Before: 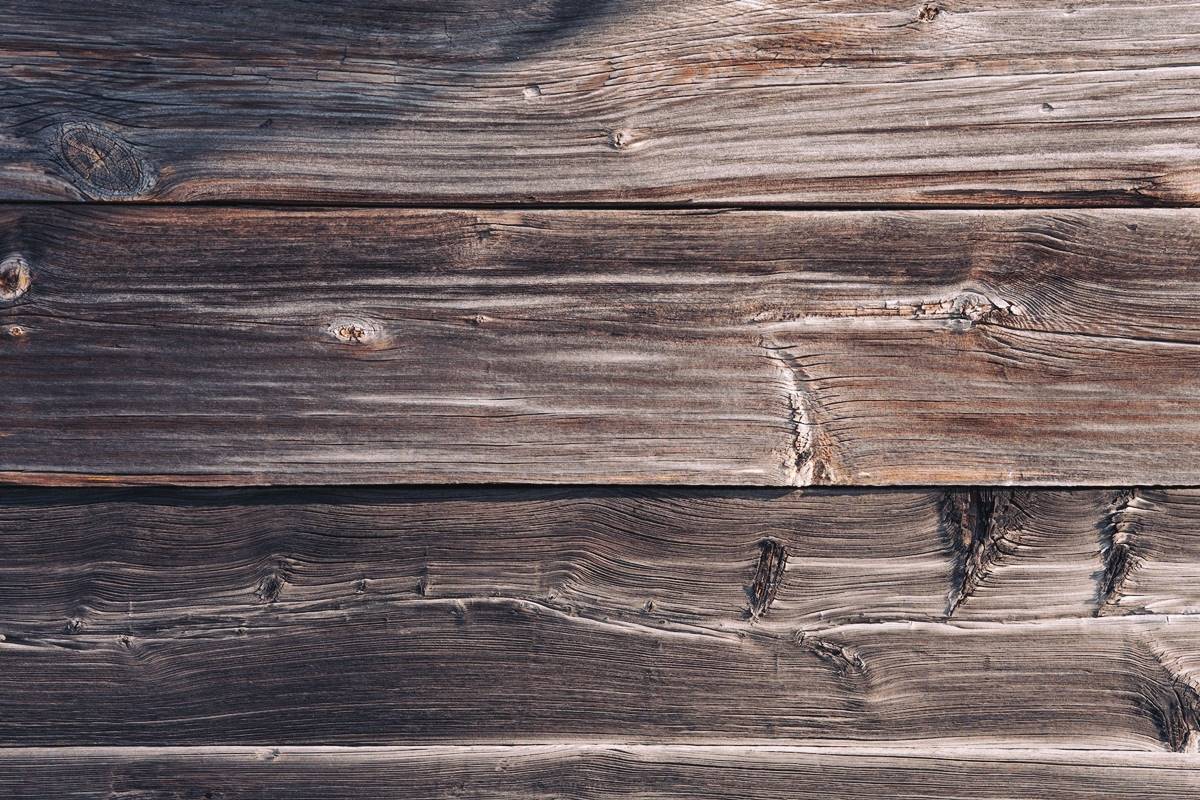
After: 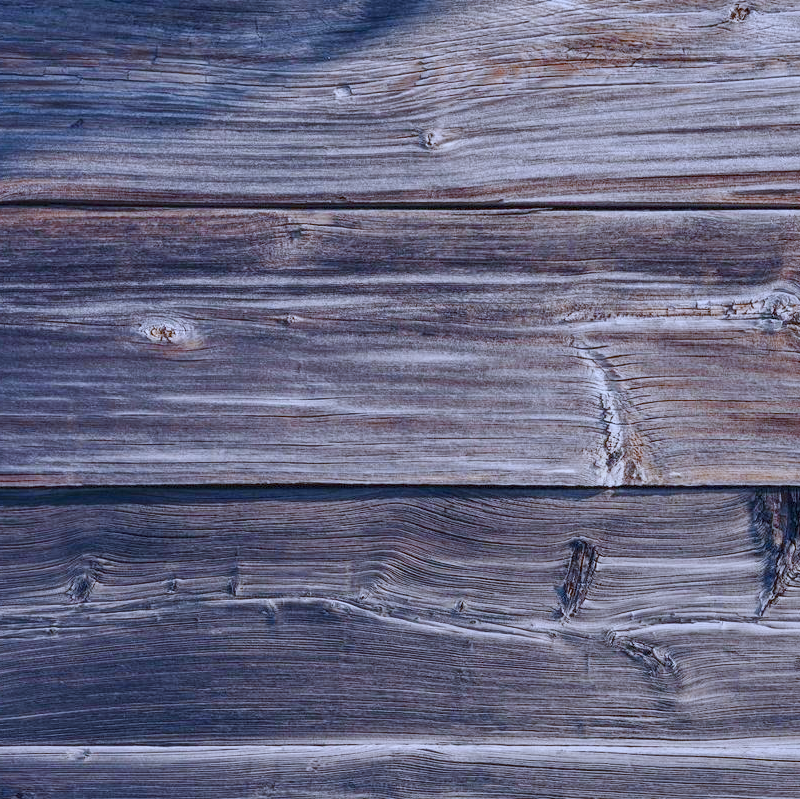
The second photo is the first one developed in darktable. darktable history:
color balance rgb: shadows lift › chroma 1%, shadows lift › hue 113°, highlights gain › chroma 0.2%, highlights gain › hue 333°, perceptual saturation grading › global saturation 20%, perceptual saturation grading › highlights -50%, perceptual saturation grading › shadows 25%, contrast -30%
white balance: red 0.871, blue 1.249
crop and rotate: left 15.754%, right 17.579%
local contrast: highlights 123%, shadows 126%, detail 140%, midtone range 0.254
